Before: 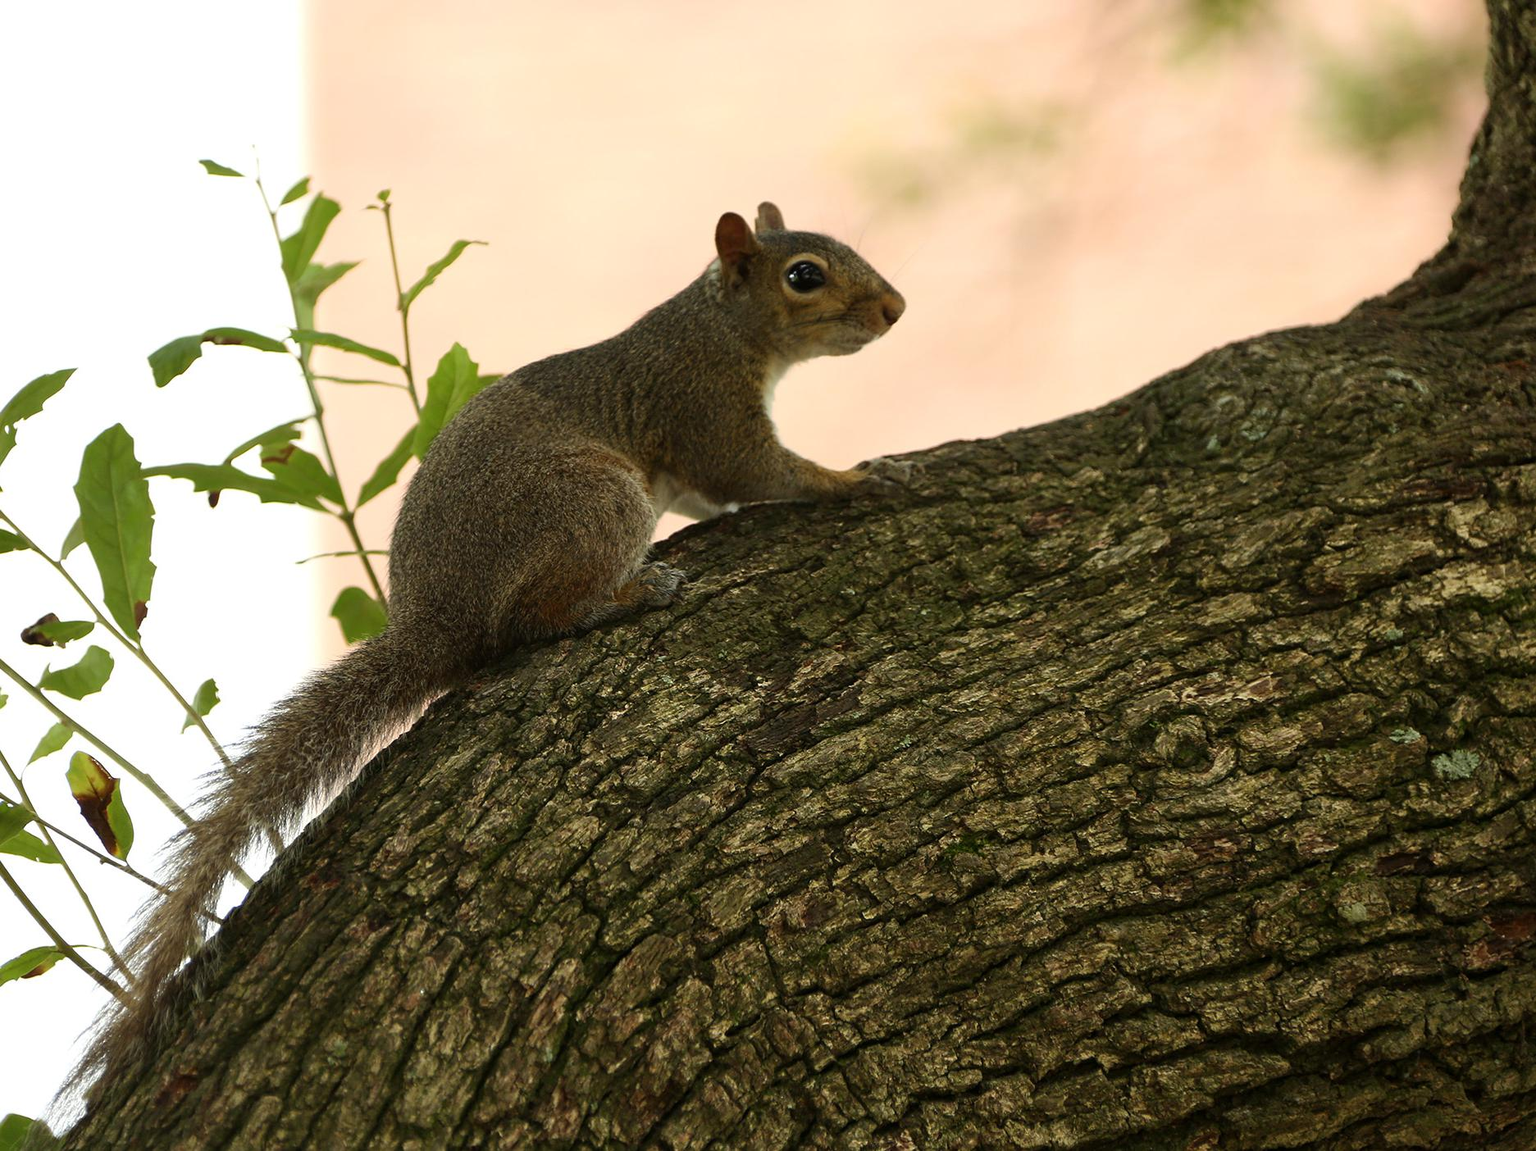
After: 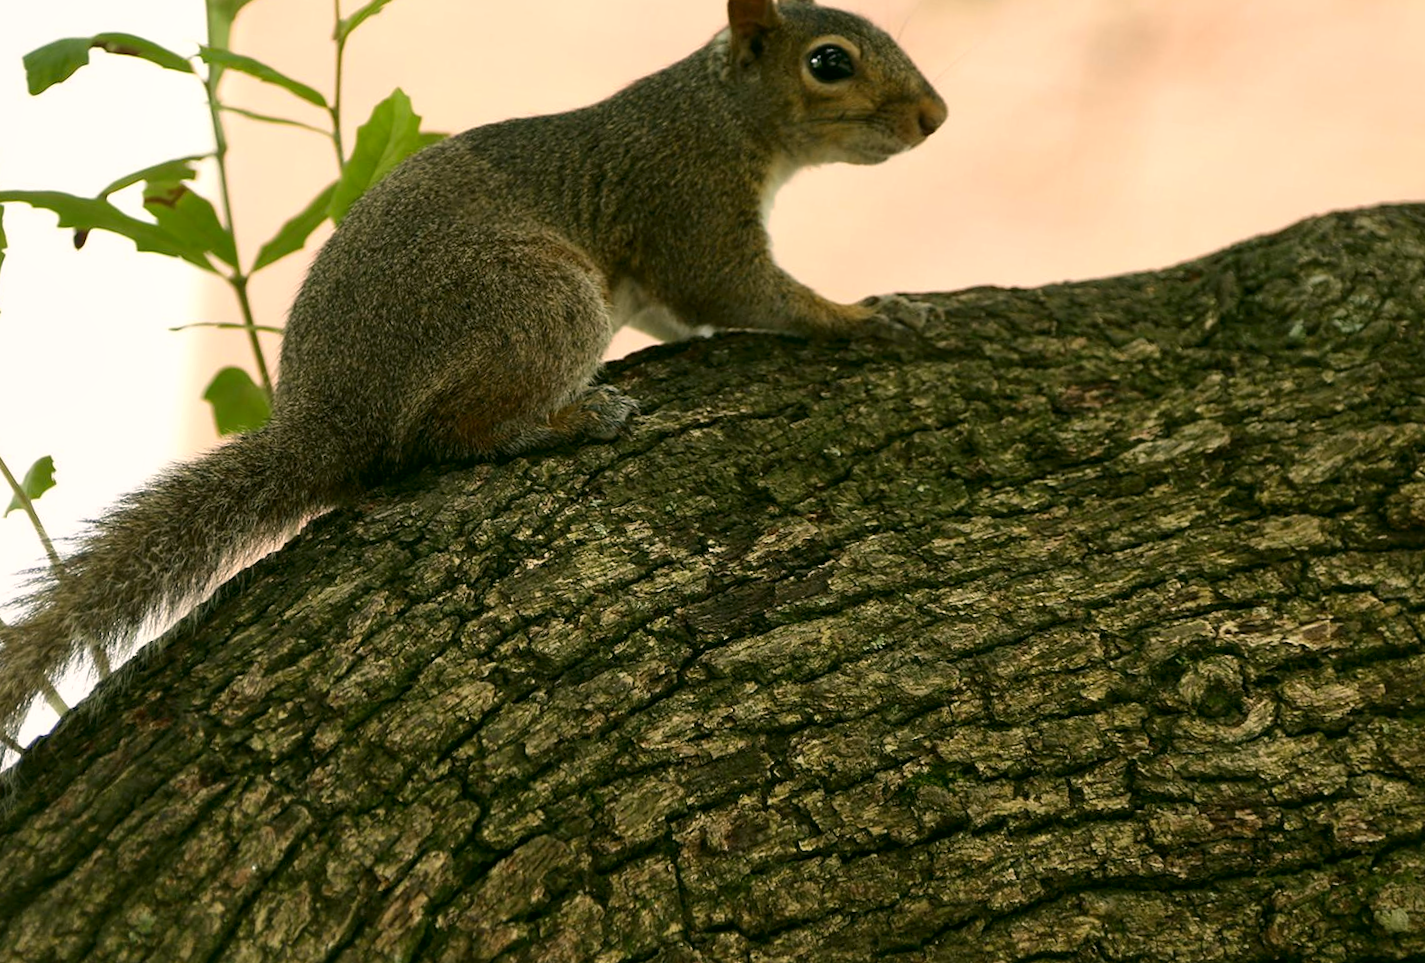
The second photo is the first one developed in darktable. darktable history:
crop and rotate: angle -3.37°, left 9.79%, top 20.73%, right 12.42%, bottom 11.82%
rotate and perspective: rotation 4.1°, automatic cropping off
local contrast: mode bilateral grid, contrast 20, coarseness 50, detail 120%, midtone range 0.2
color correction: highlights a* 4.02, highlights b* 4.98, shadows a* -7.55, shadows b* 4.98
